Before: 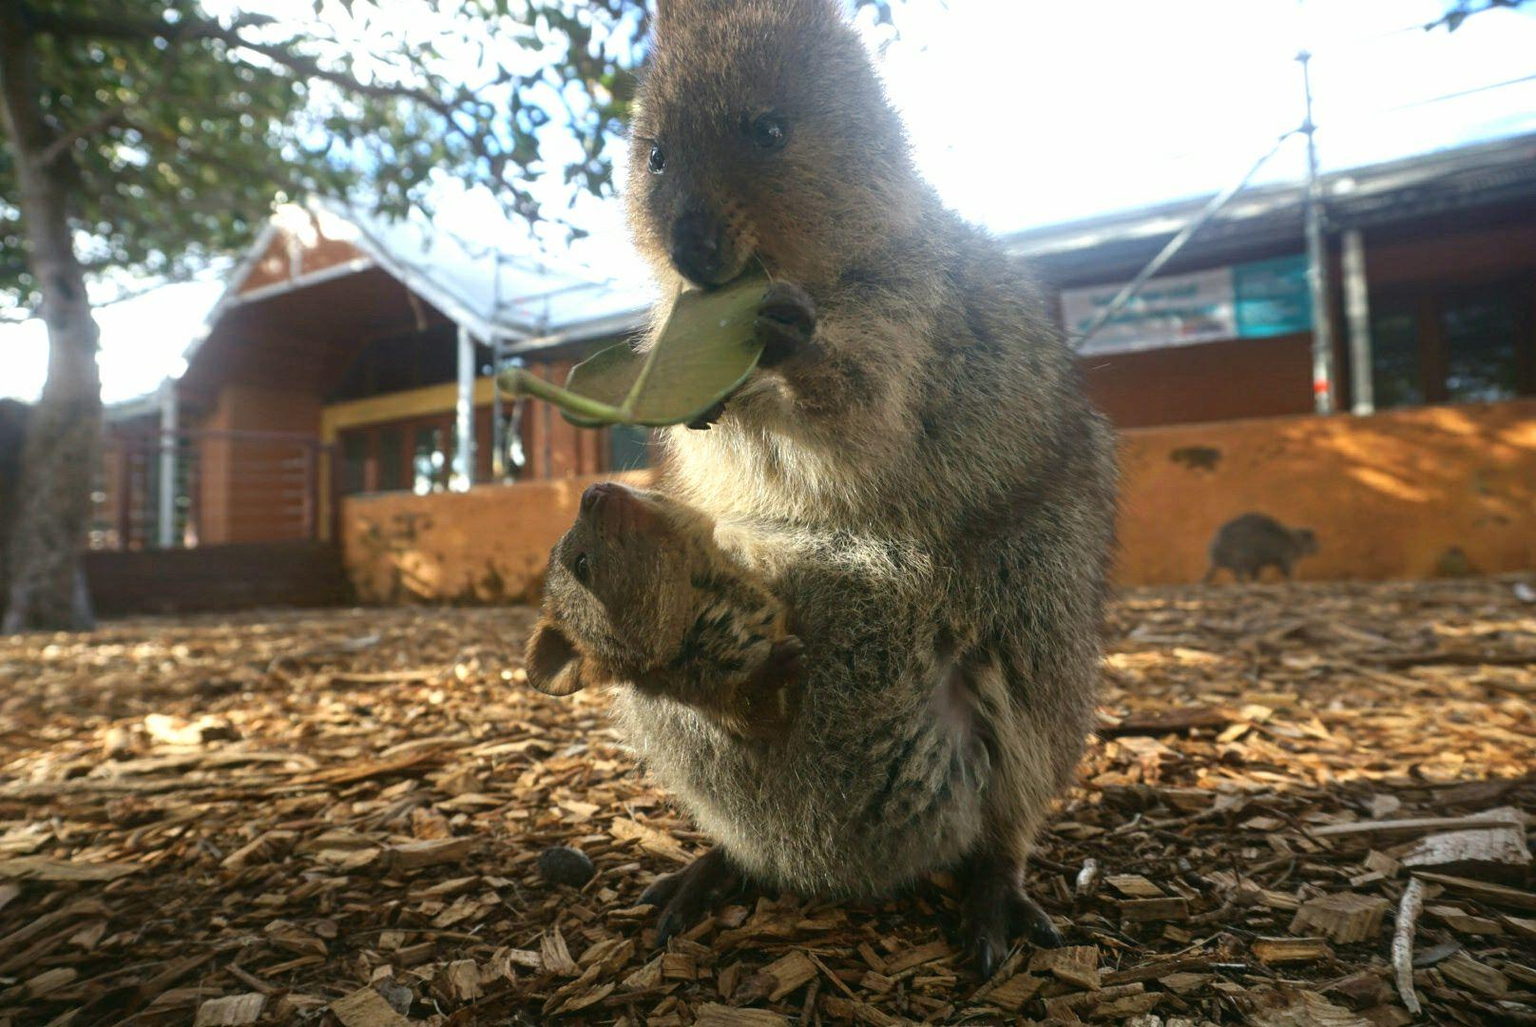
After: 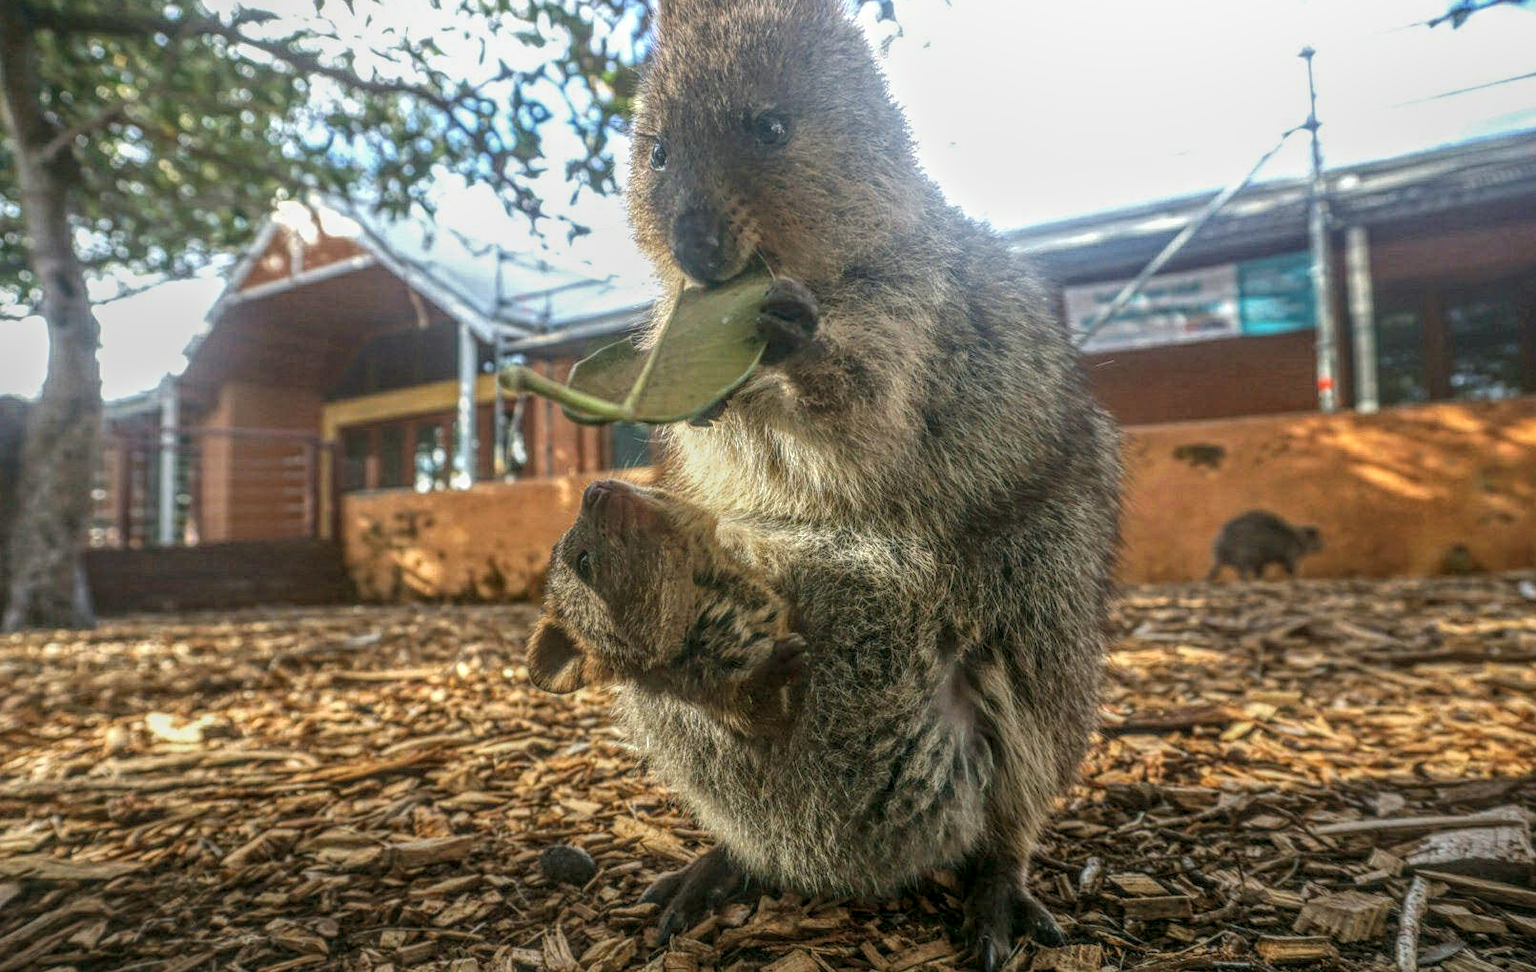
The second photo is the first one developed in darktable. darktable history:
shadows and highlights: shadows 37.27, highlights -28.18, soften with gaussian
exposure: compensate highlight preservation false
crop: top 0.448%, right 0.264%, bottom 5.045%
local contrast: highlights 0%, shadows 0%, detail 200%, midtone range 0.25
